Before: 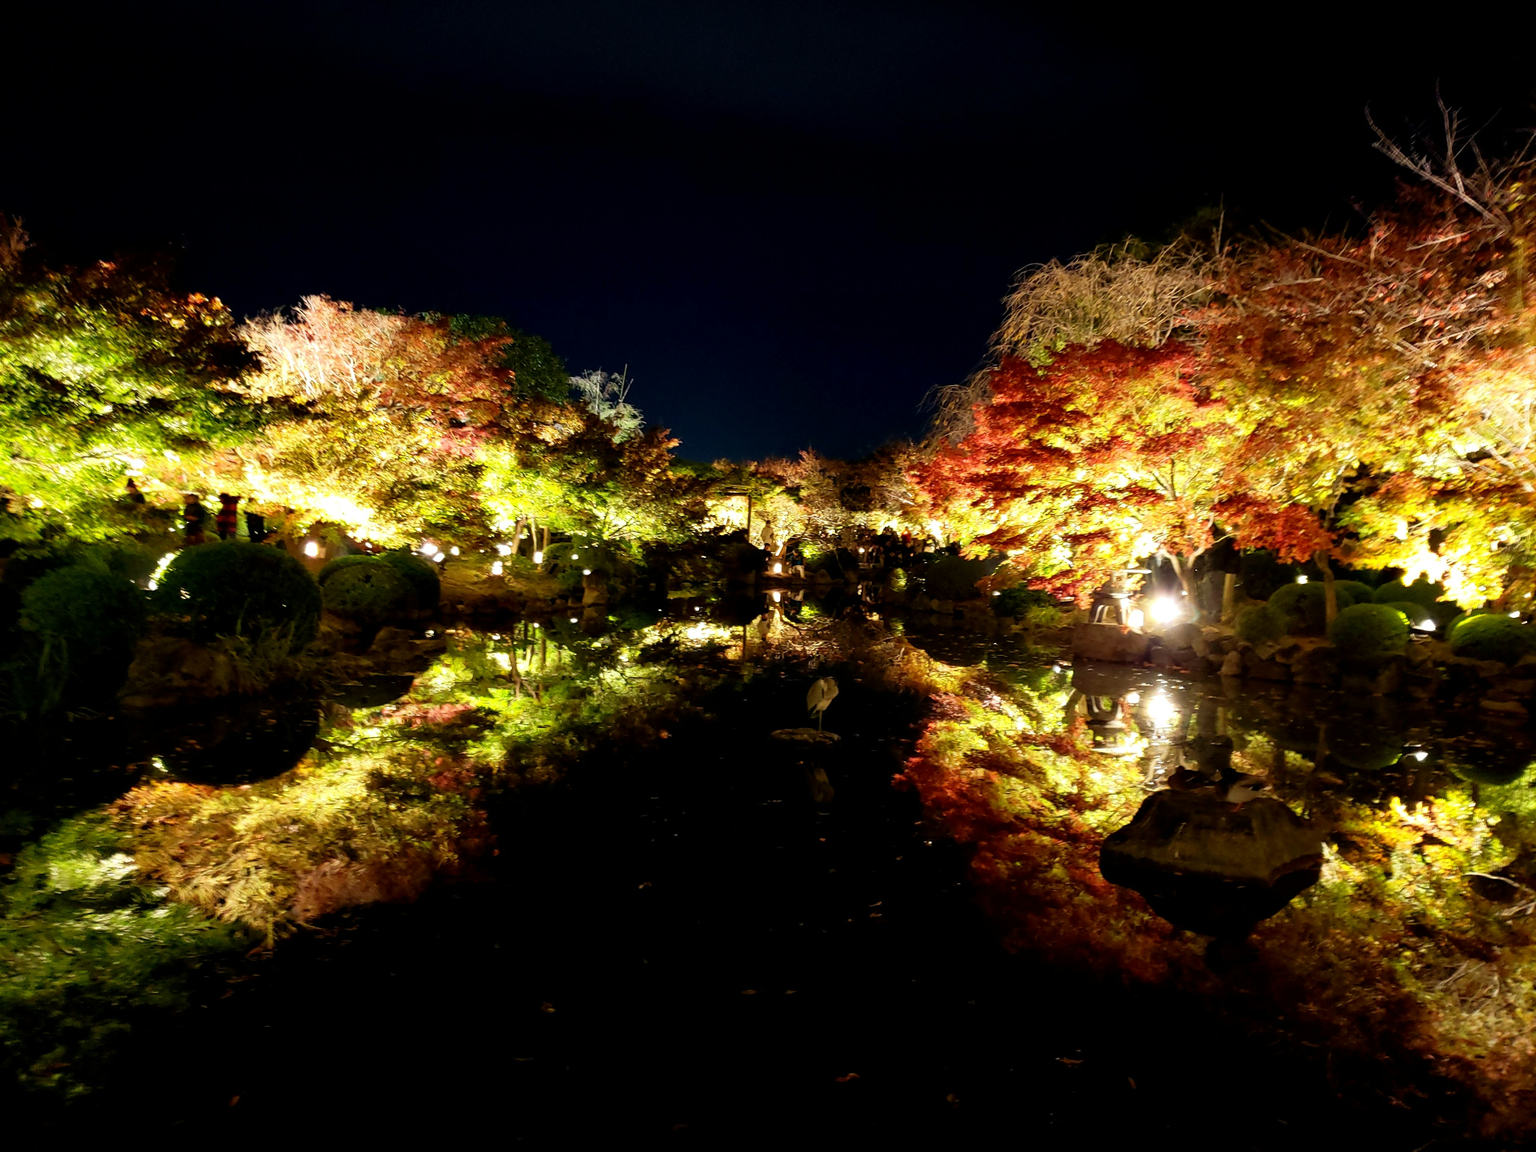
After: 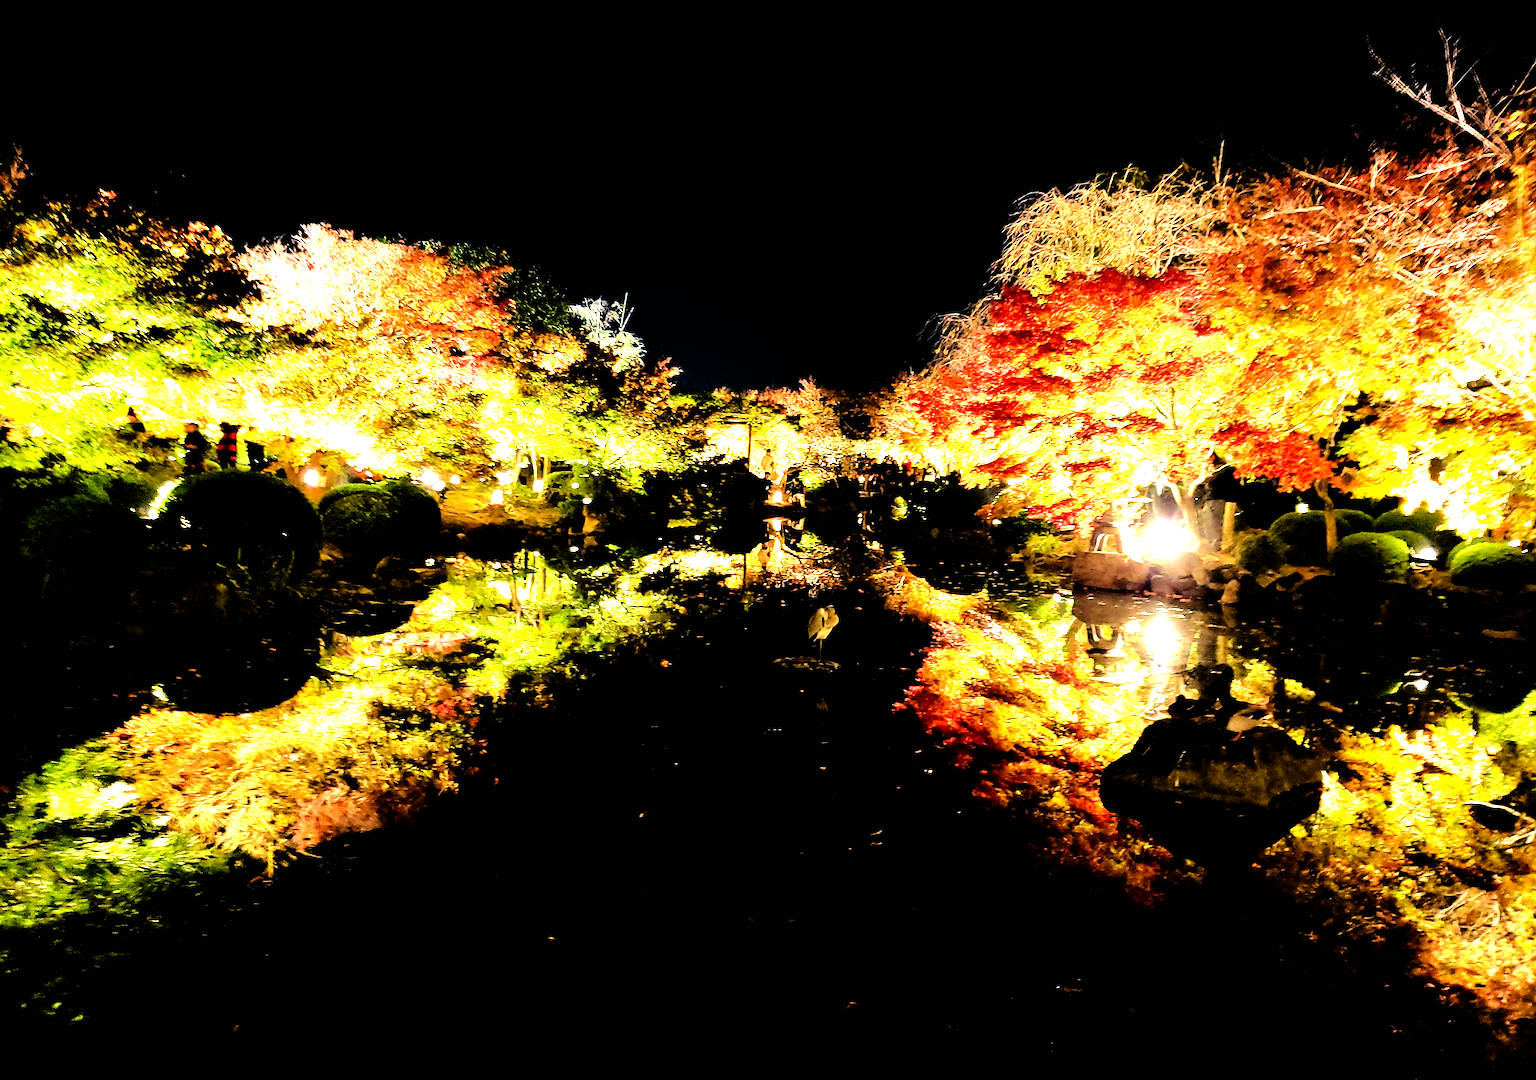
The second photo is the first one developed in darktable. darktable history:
crop and rotate: top 6.25%
sharpen: on, module defaults
filmic rgb: black relative exposure -5 EV, hardness 2.88, contrast 1.3, highlights saturation mix -10%
tone equalizer: -7 EV 0.15 EV, -6 EV 0.6 EV, -5 EV 1.15 EV, -4 EV 1.33 EV, -3 EV 1.15 EV, -2 EV 0.6 EV, -1 EV 0.15 EV, mask exposure compensation -0.5 EV
levels: levels [0, 0.352, 0.703]
